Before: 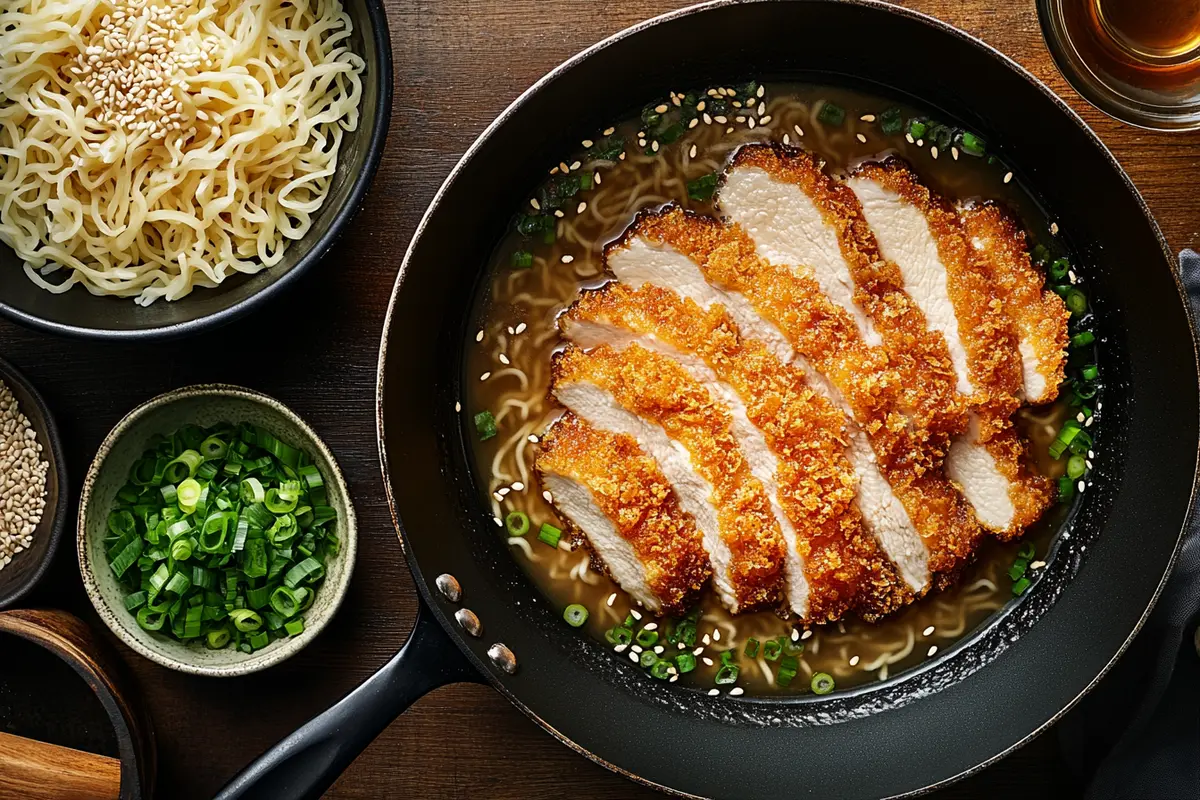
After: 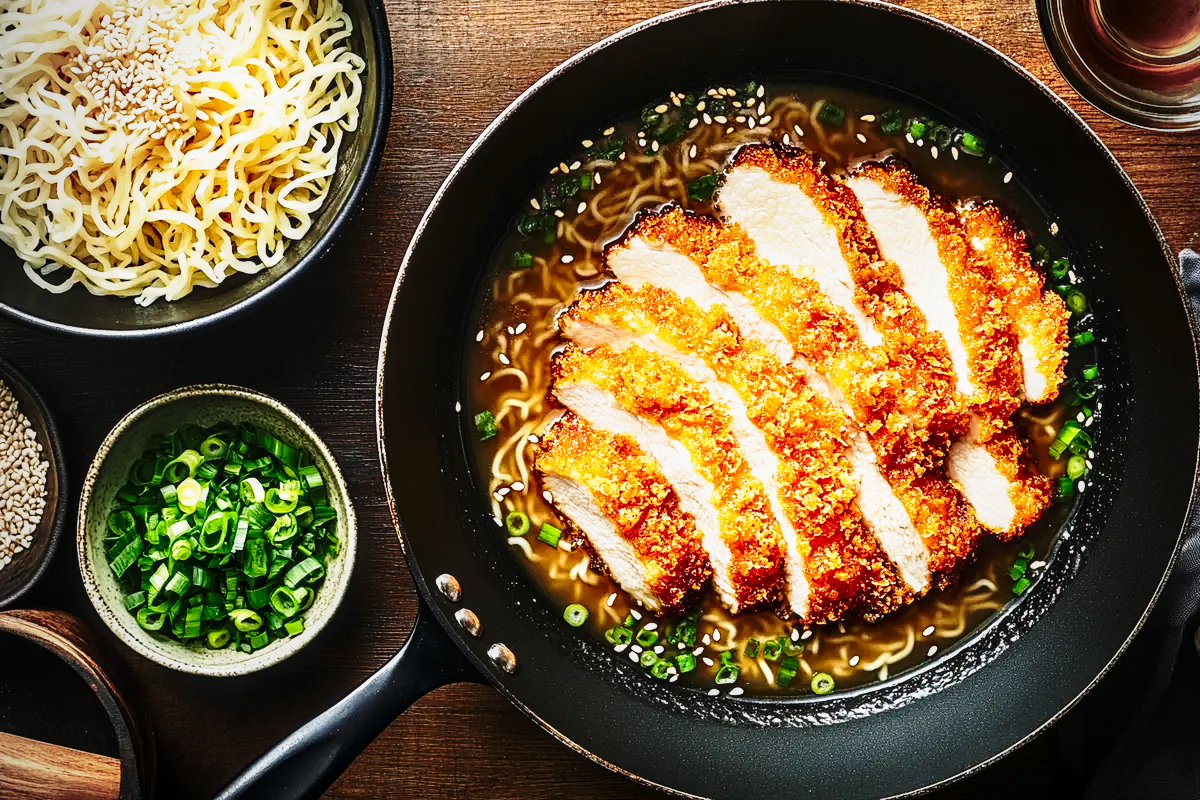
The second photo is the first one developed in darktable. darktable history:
vignetting: on, module defaults
local contrast: on, module defaults
base curve: curves: ch0 [(0, 0) (0.026, 0.03) (0.109, 0.232) (0.351, 0.748) (0.669, 0.968) (1, 1)], preserve colors none
contrast brightness saturation: contrast 0.14
